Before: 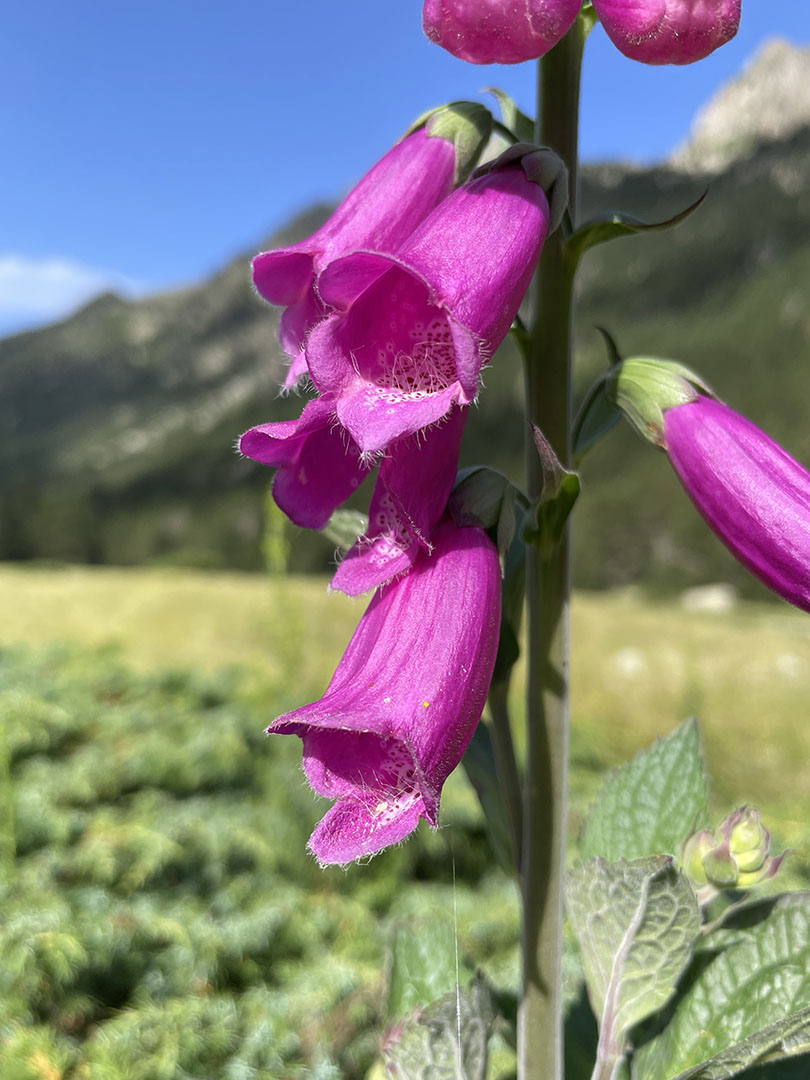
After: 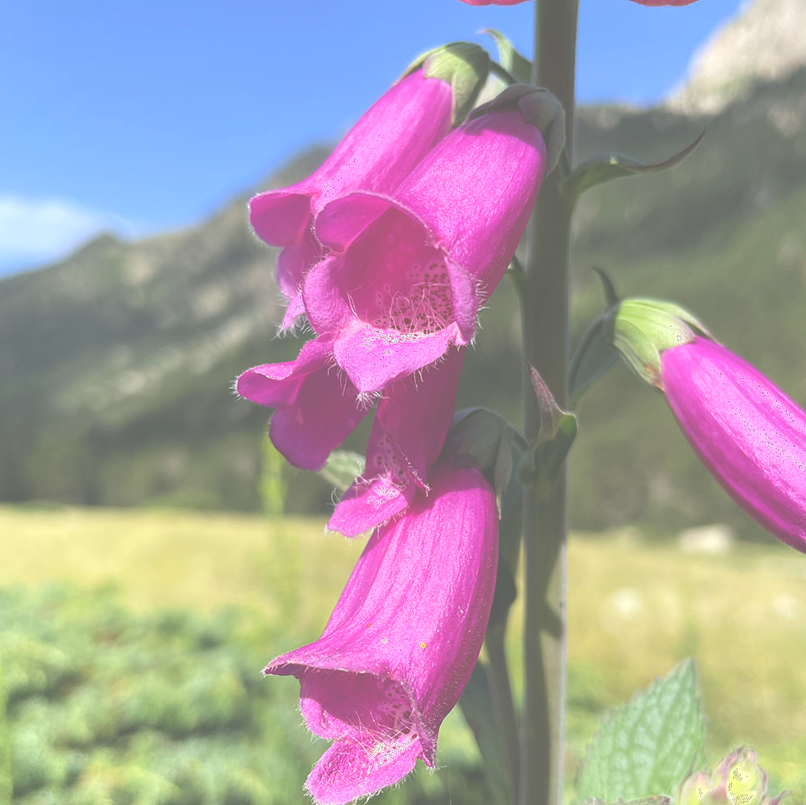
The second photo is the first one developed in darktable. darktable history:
filmic rgb: black relative exposure -14.87 EV, white relative exposure 3 EV, threshold 5.97 EV, target black luminance 0%, hardness 9.21, latitude 98.56%, contrast 0.915, shadows ↔ highlights balance 0.743%, color science v6 (2022), enable highlight reconstruction true
crop: left 0.403%, top 5.526%, bottom 19.866%
shadows and highlights: shadows -12.47, white point adjustment 3.87, highlights 27.77
exposure: black level correction -0.071, exposure 0.501 EV, compensate highlight preservation false
